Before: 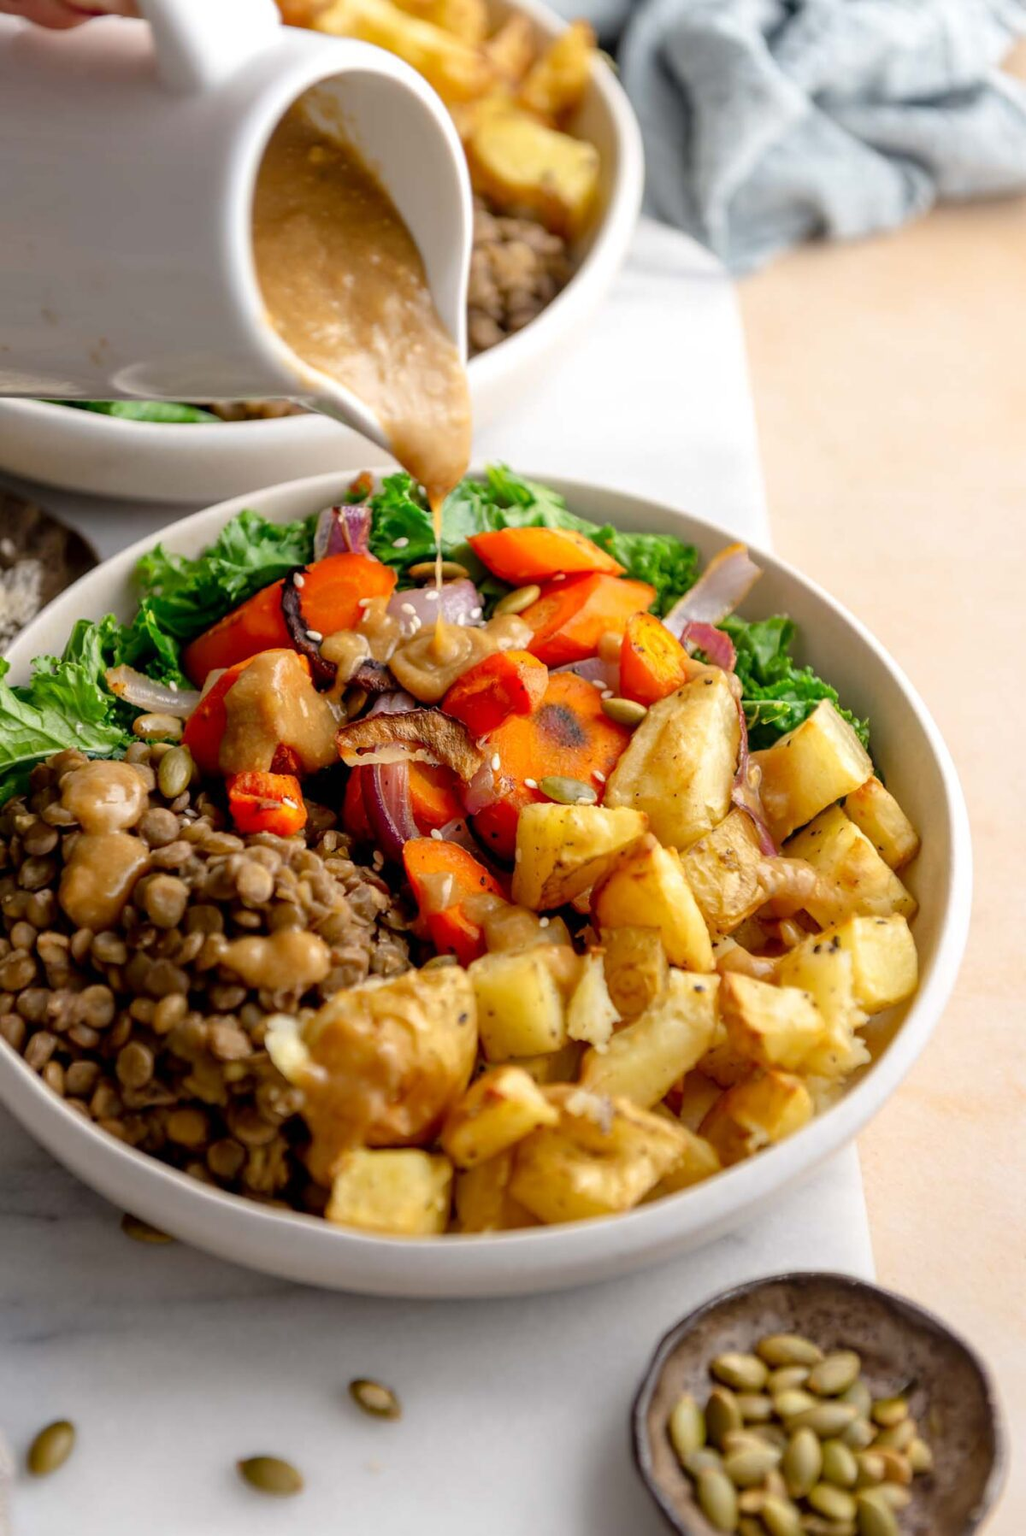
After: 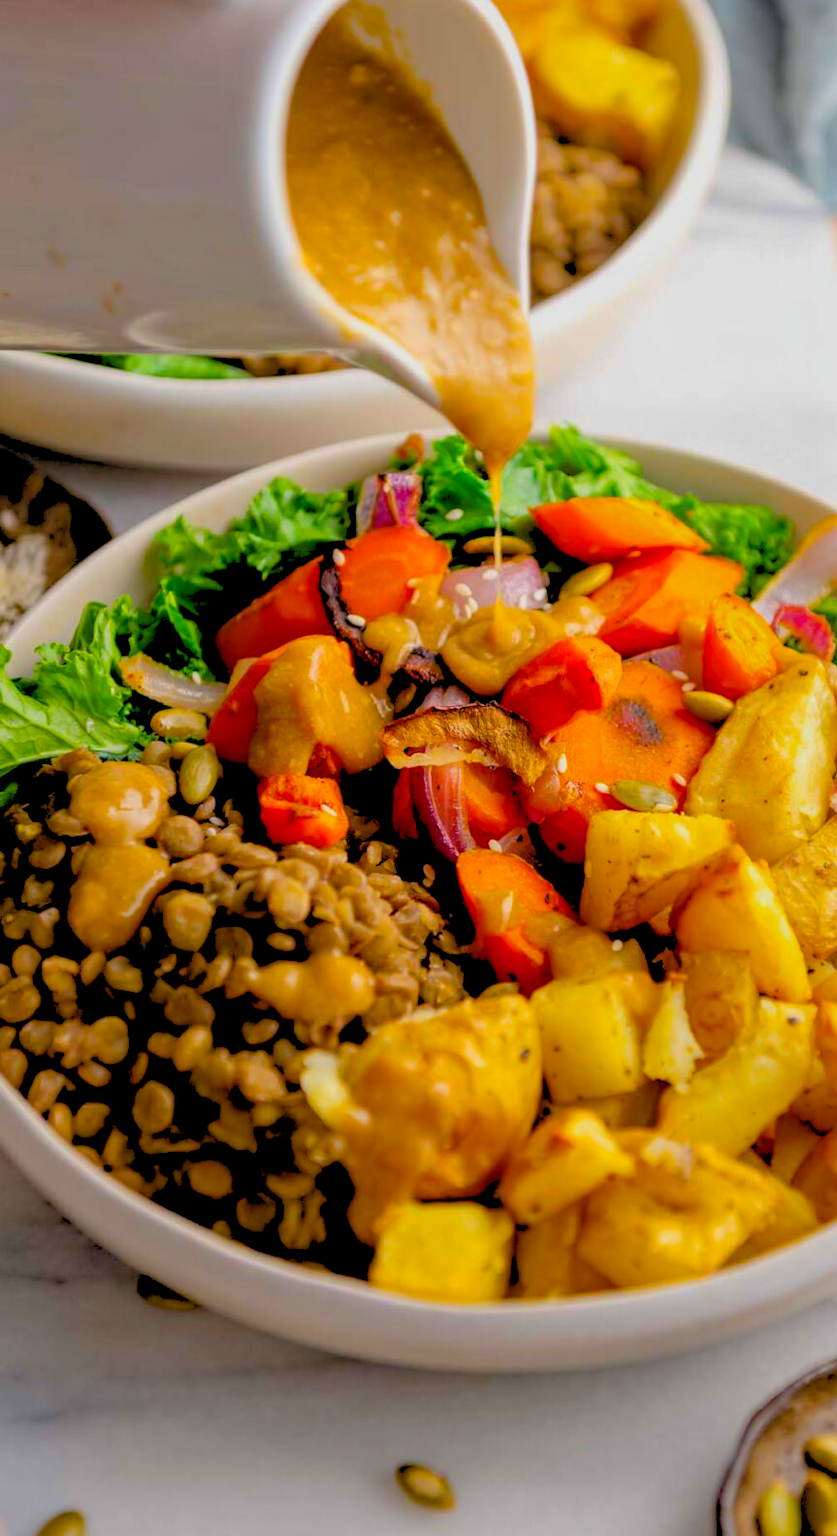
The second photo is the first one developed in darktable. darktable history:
haze removal: compatibility mode true, adaptive false
rgb levels: preserve colors sum RGB, levels [[0.038, 0.433, 0.934], [0, 0.5, 1], [0, 0.5, 1]]
color balance rgb: linear chroma grading › global chroma 15%, perceptual saturation grading › global saturation 30%
crop: top 5.803%, right 27.864%, bottom 5.804%
shadows and highlights: on, module defaults
